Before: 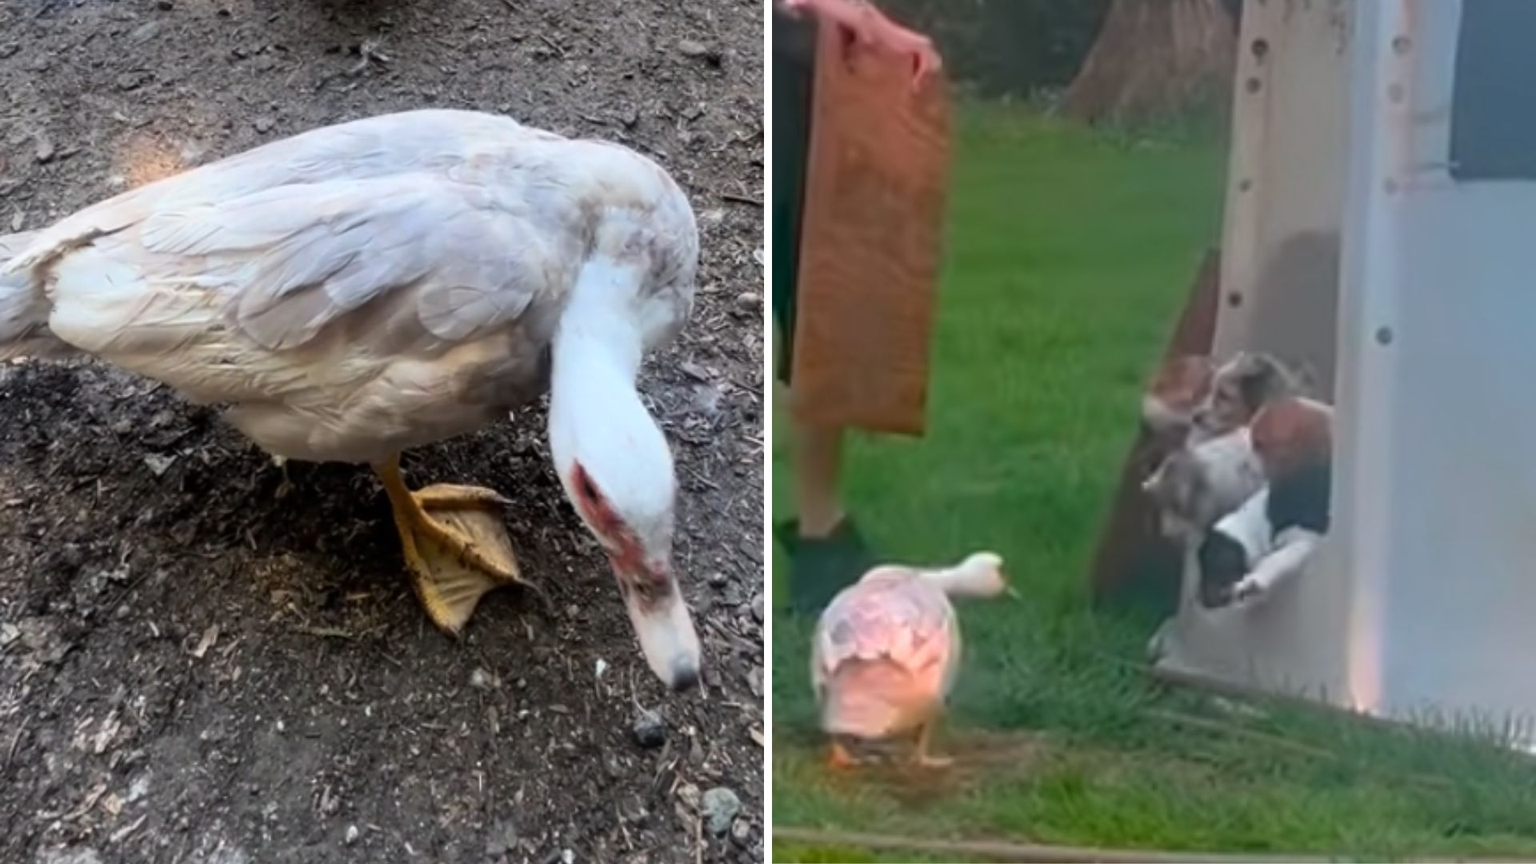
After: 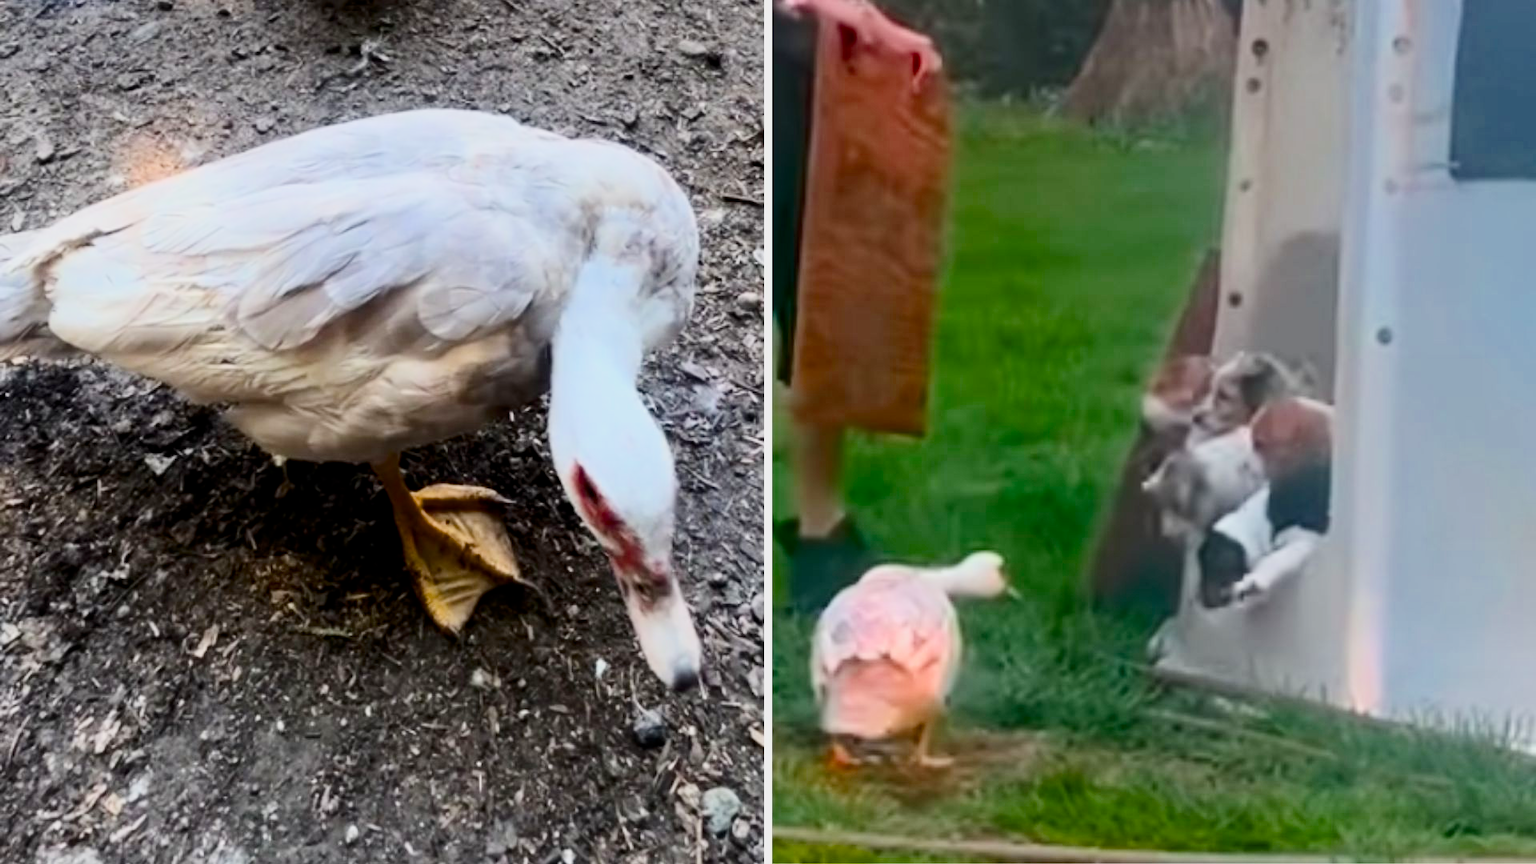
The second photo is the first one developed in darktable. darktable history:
exposure: exposure 0.027 EV, compensate highlight preservation false
filmic rgb: black relative exposure -8.86 EV, white relative exposure 4.99 EV, threshold 2.98 EV, target black luminance 0%, hardness 3.79, latitude 66.49%, contrast 0.818, highlights saturation mix 11.17%, shadows ↔ highlights balance 20.46%, enable highlight reconstruction true
contrast brightness saturation: contrast 0.294
color balance rgb: perceptual saturation grading › global saturation 25.218%, perceptual brilliance grading › global brilliance 24.263%, saturation formula JzAzBz (2021)
